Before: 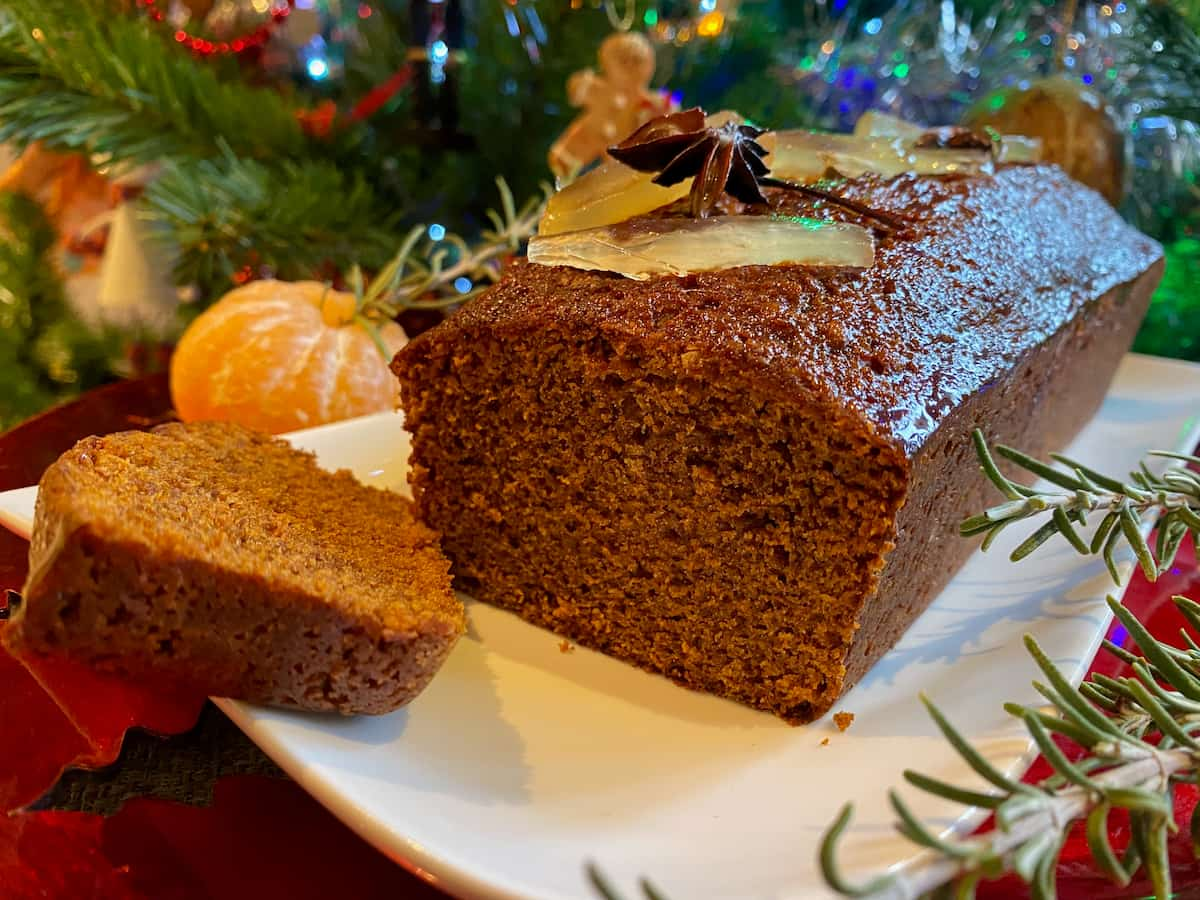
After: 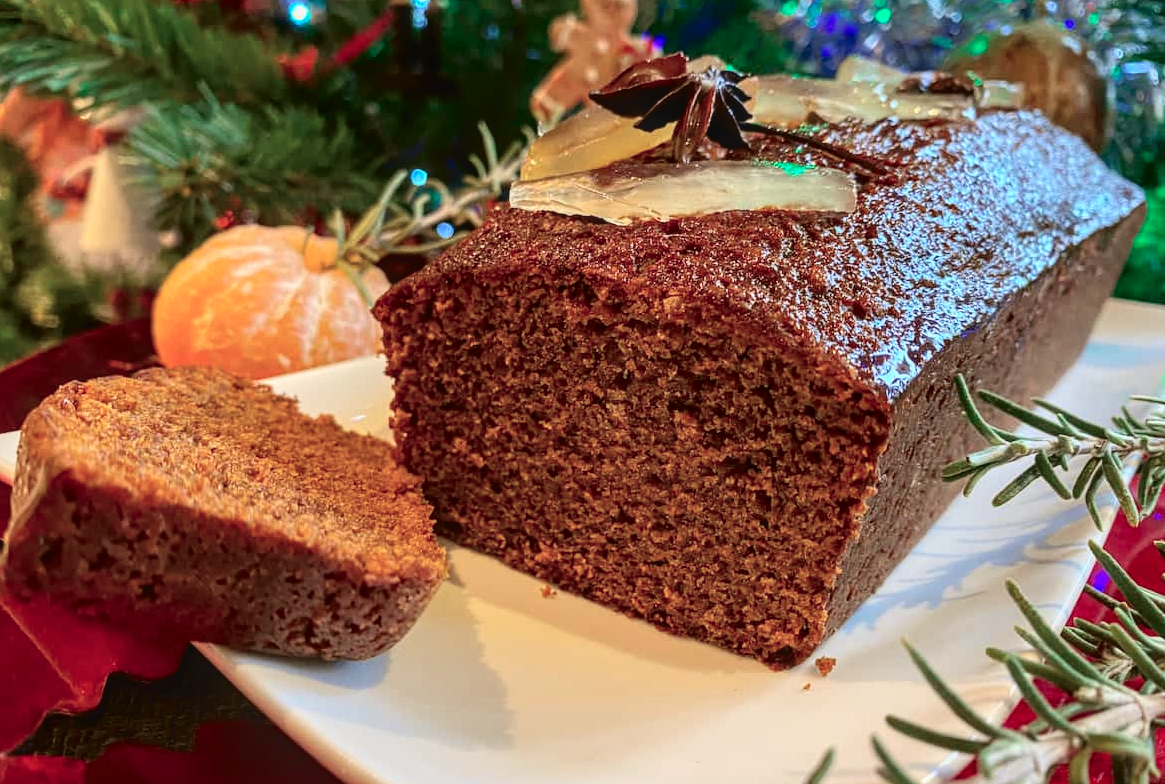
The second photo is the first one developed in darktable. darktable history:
local contrast: on, module defaults
tone curve: curves: ch0 [(0, 0.039) (0.104, 0.094) (0.285, 0.301) (0.689, 0.764) (0.89, 0.926) (0.994, 0.971)]; ch1 [(0, 0) (0.337, 0.249) (0.437, 0.411) (0.485, 0.487) (0.515, 0.514) (0.566, 0.563) (0.641, 0.655) (1, 1)]; ch2 [(0, 0) (0.314, 0.301) (0.421, 0.411) (0.502, 0.505) (0.528, 0.54) (0.557, 0.555) (0.612, 0.583) (0.722, 0.67) (1, 1)], color space Lab, independent channels, preserve colors none
crop: left 1.507%, top 6.147%, right 1.379%, bottom 6.637%
